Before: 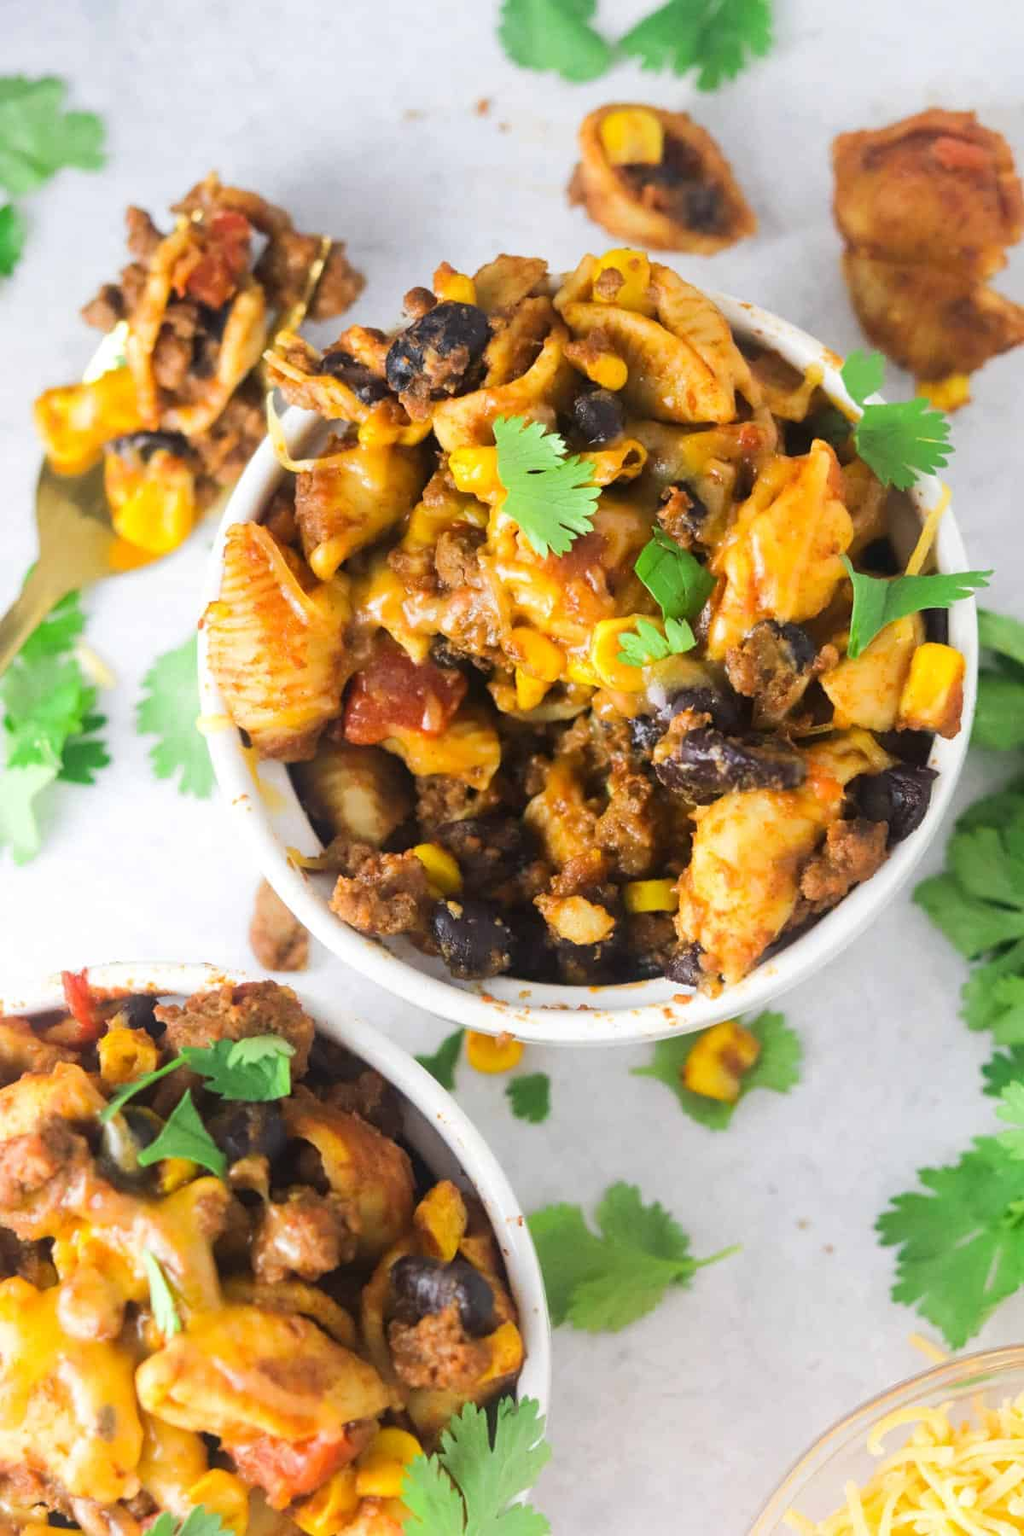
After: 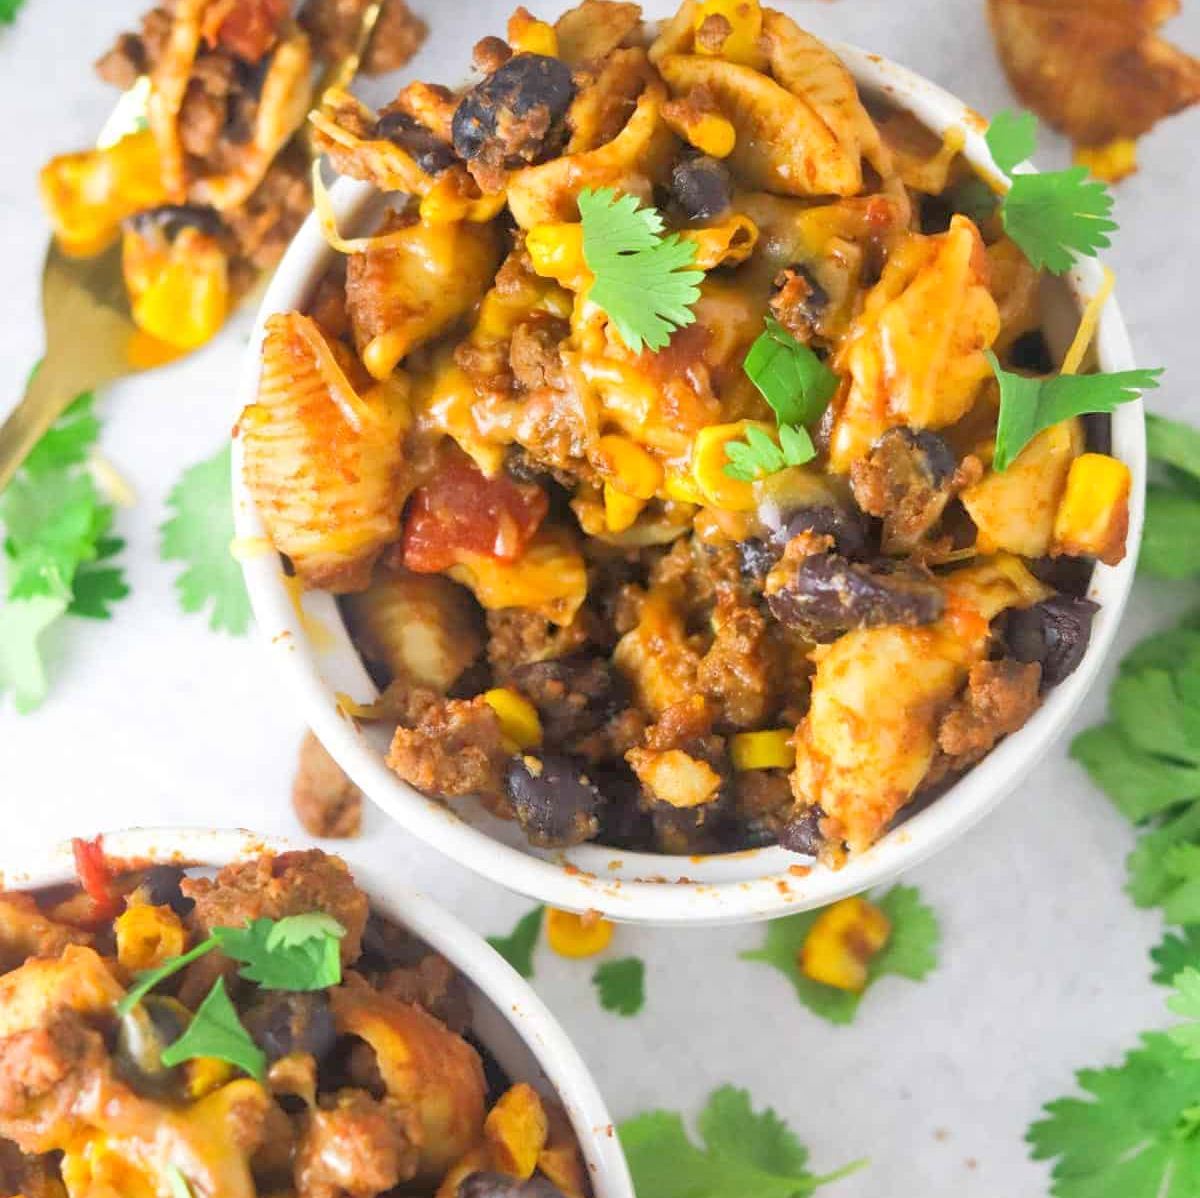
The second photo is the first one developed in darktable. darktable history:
crop: top 16.695%, bottom 16.734%
tone equalizer: -7 EV 0.144 EV, -6 EV 0.618 EV, -5 EV 1.17 EV, -4 EV 1.31 EV, -3 EV 1.12 EV, -2 EV 0.6 EV, -1 EV 0.163 EV
